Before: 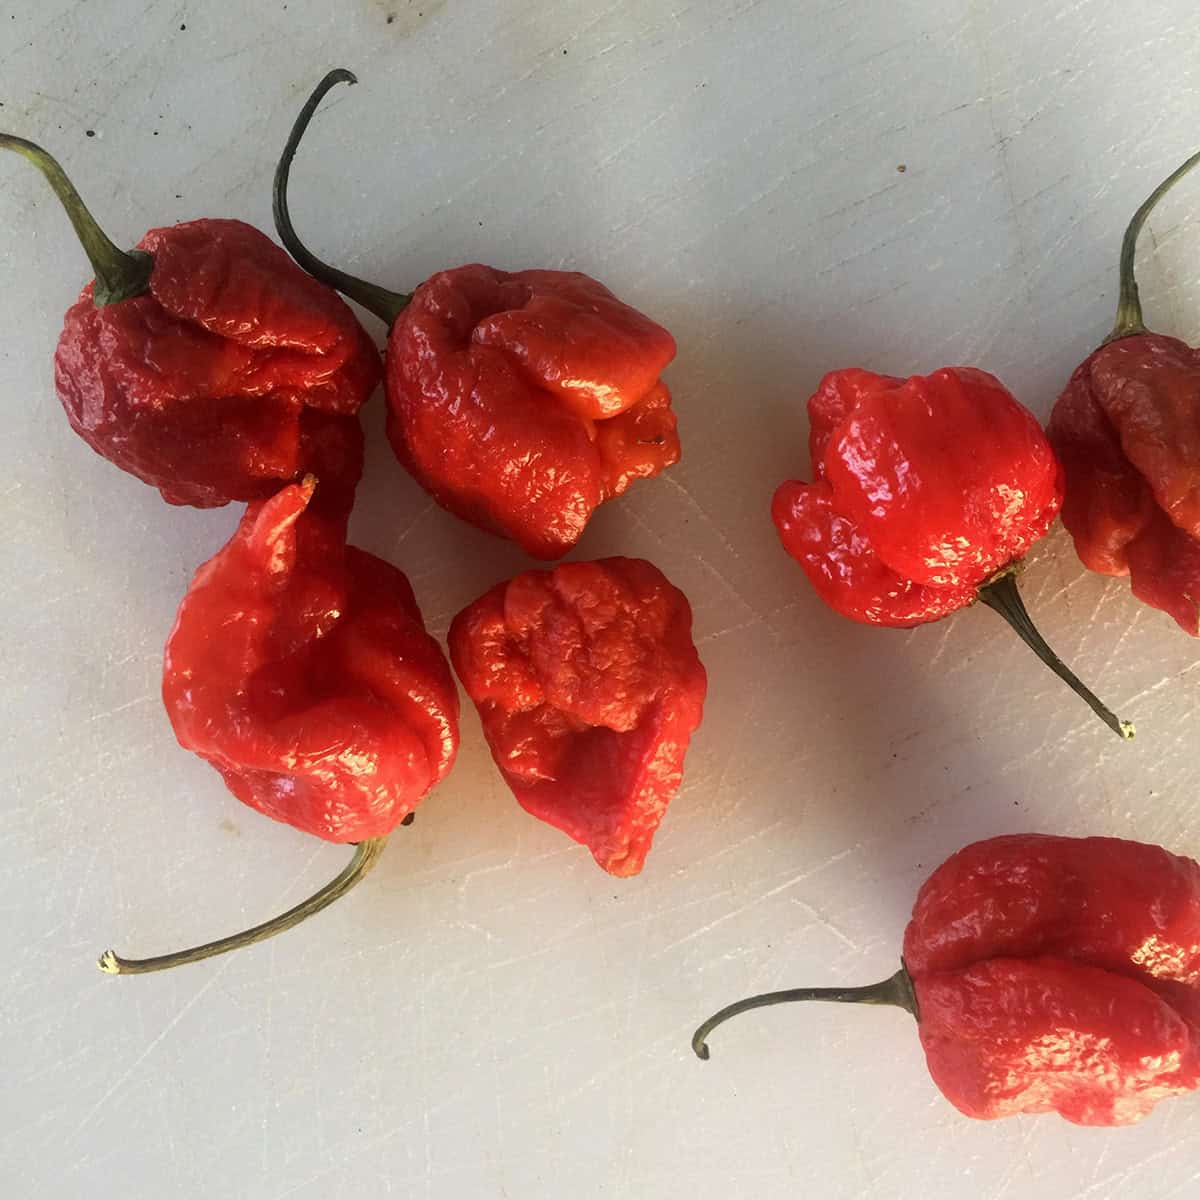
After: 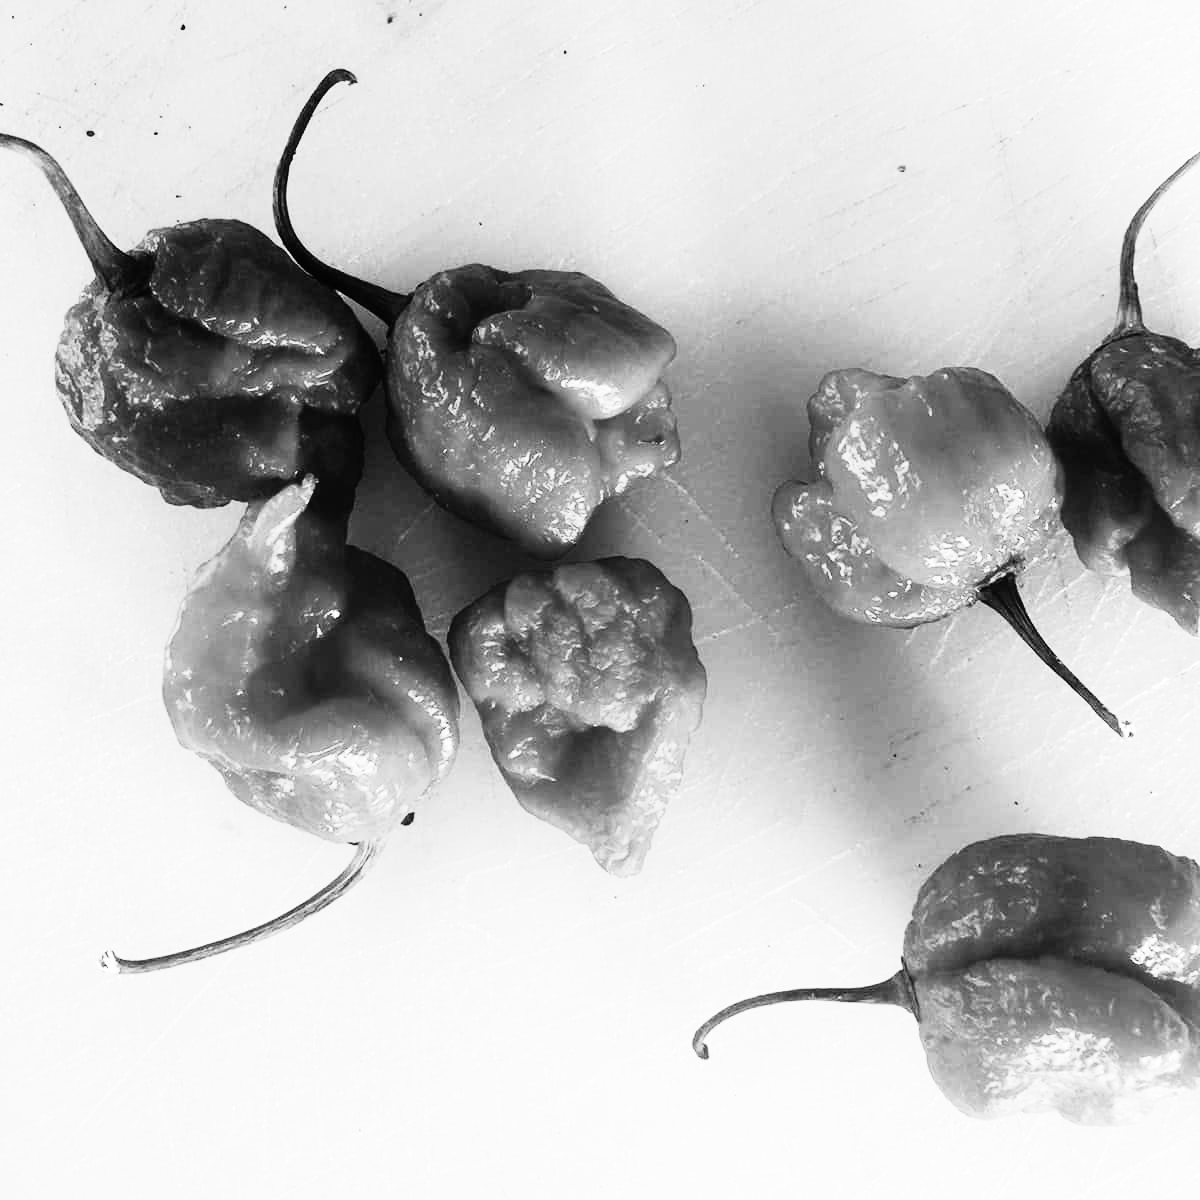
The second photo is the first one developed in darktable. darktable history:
rgb curve: curves: ch0 [(0, 0) (0.21, 0.15) (0.24, 0.21) (0.5, 0.75) (0.75, 0.96) (0.89, 0.99) (1, 1)]; ch1 [(0, 0.02) (0.21, 0.13) (0.25, 0.2) (0.5, 0.67) (0.75, 0.9) (0.89, 0.97) (1, 1)]; ch2 [(0, 0.02) (0.21, 0.13) (0.25, 0.2) (0.5, 0.67) (0.75, 0.9) (0.89, 0.97) (1, 1)], compensate middle gray true
contrast brightness saturation: saturation -1
